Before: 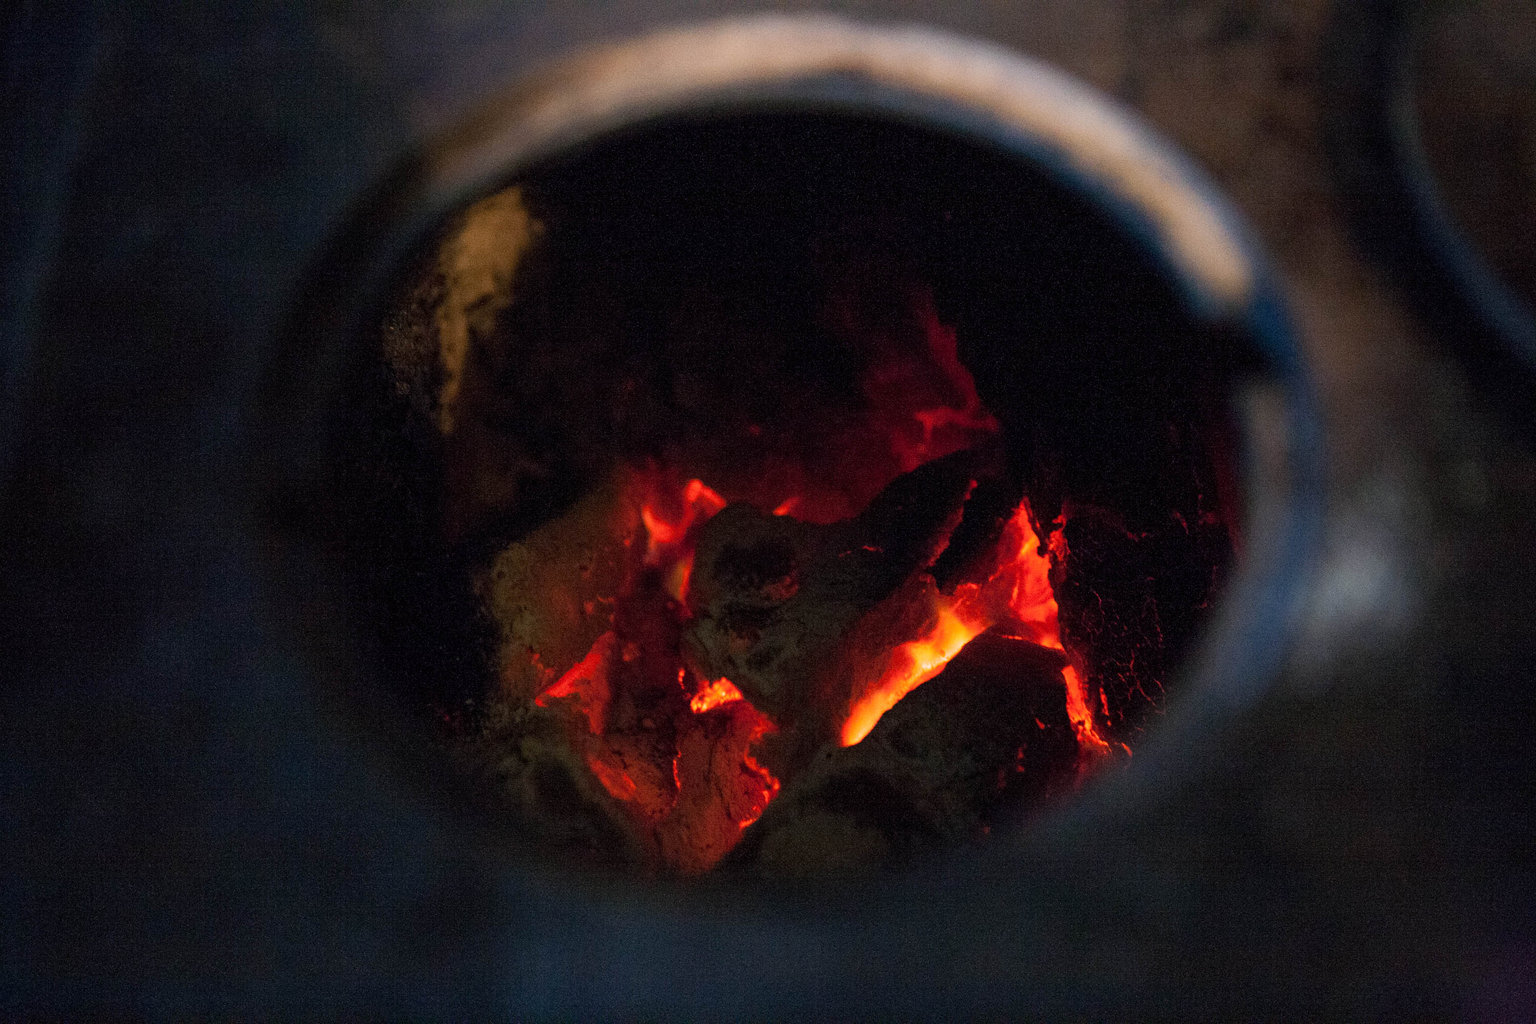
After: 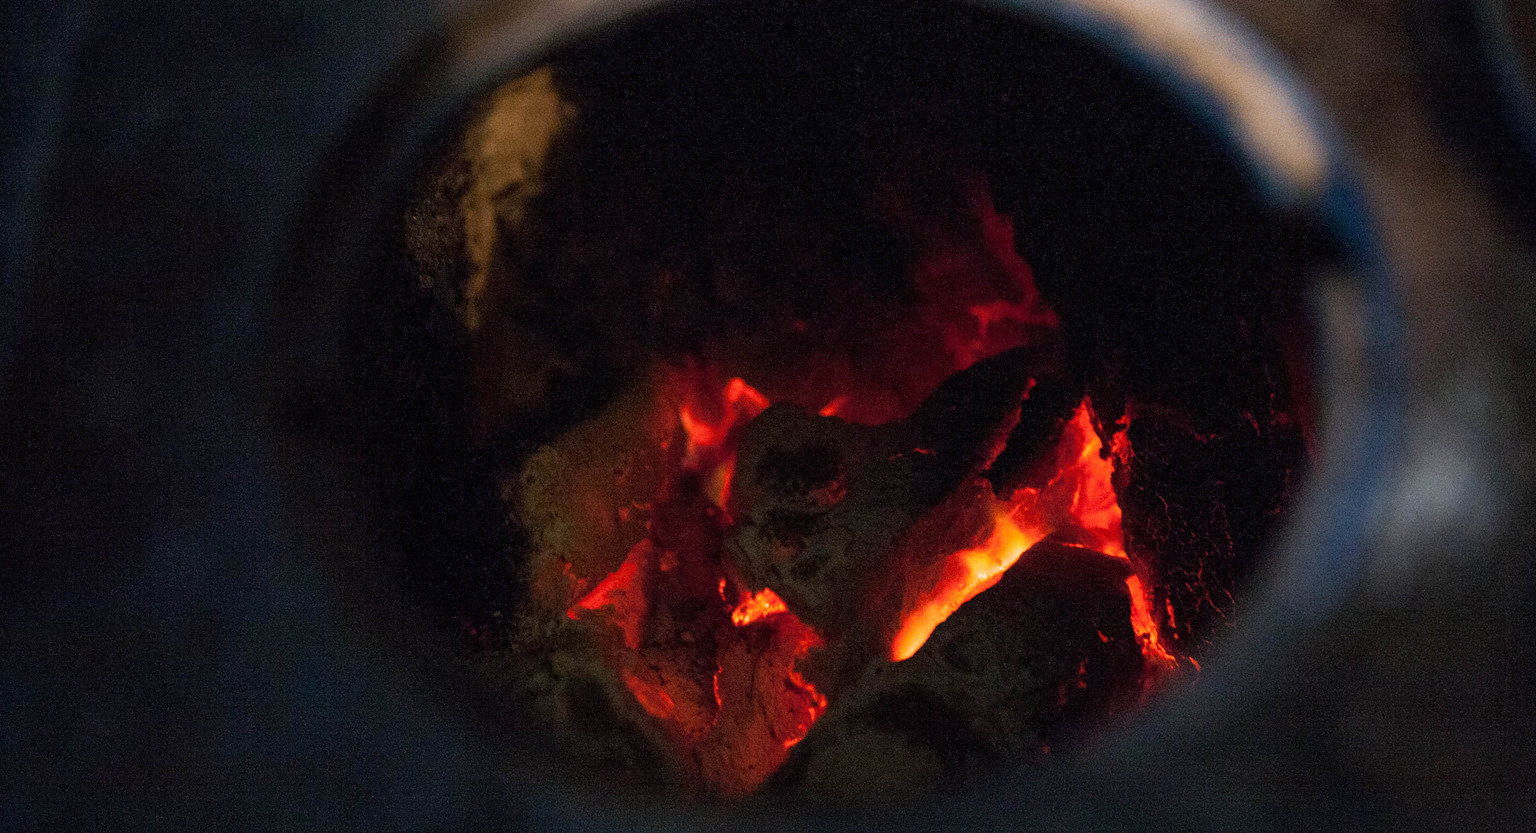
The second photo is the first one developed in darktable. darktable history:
crop and rotate: angle 0.07°, top 12.026%, right 5.559%, bottom 11.104%
